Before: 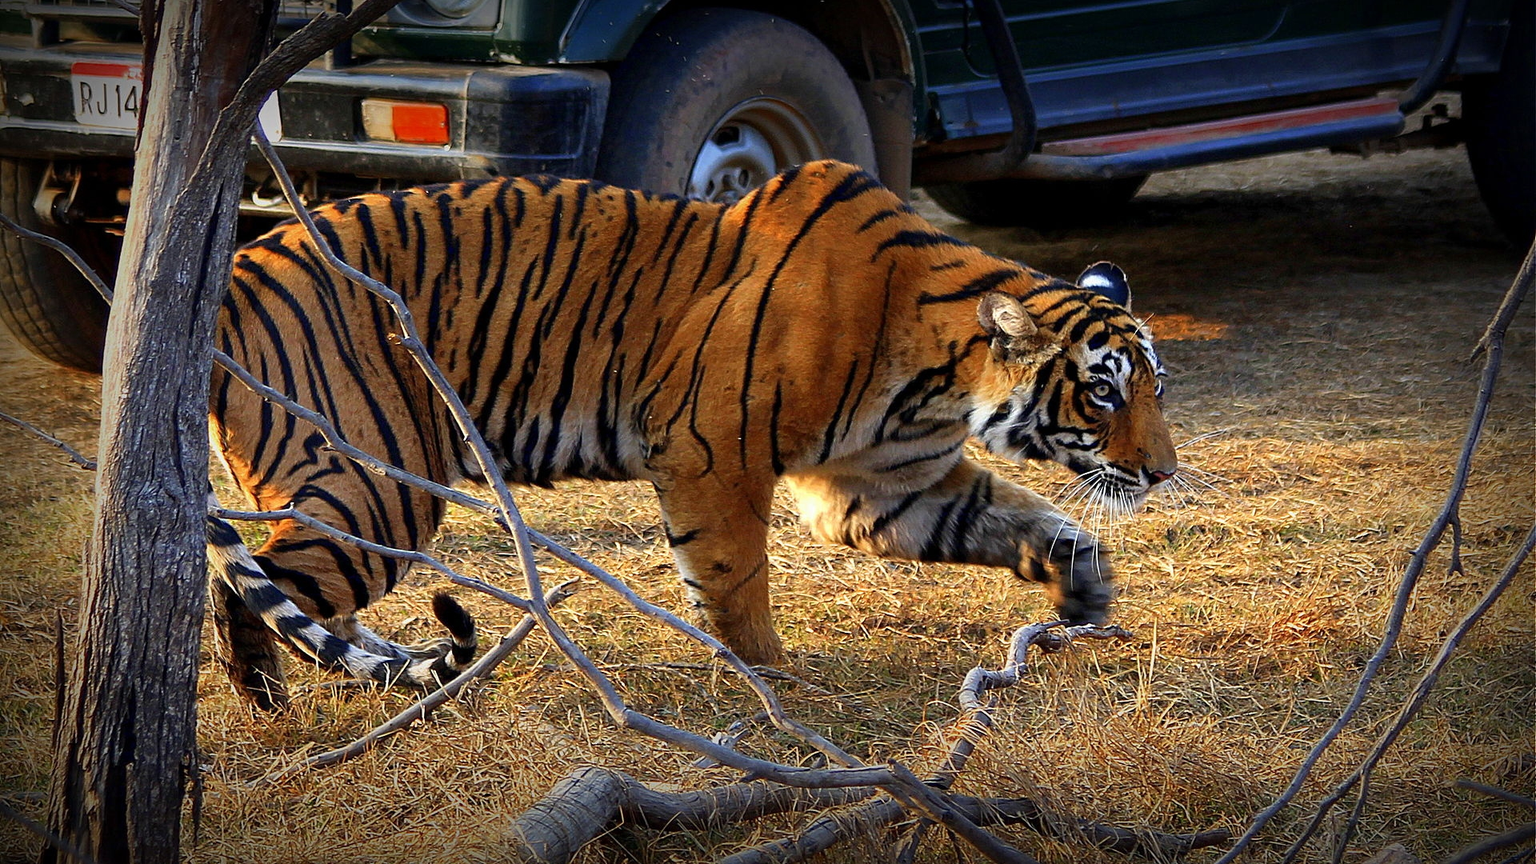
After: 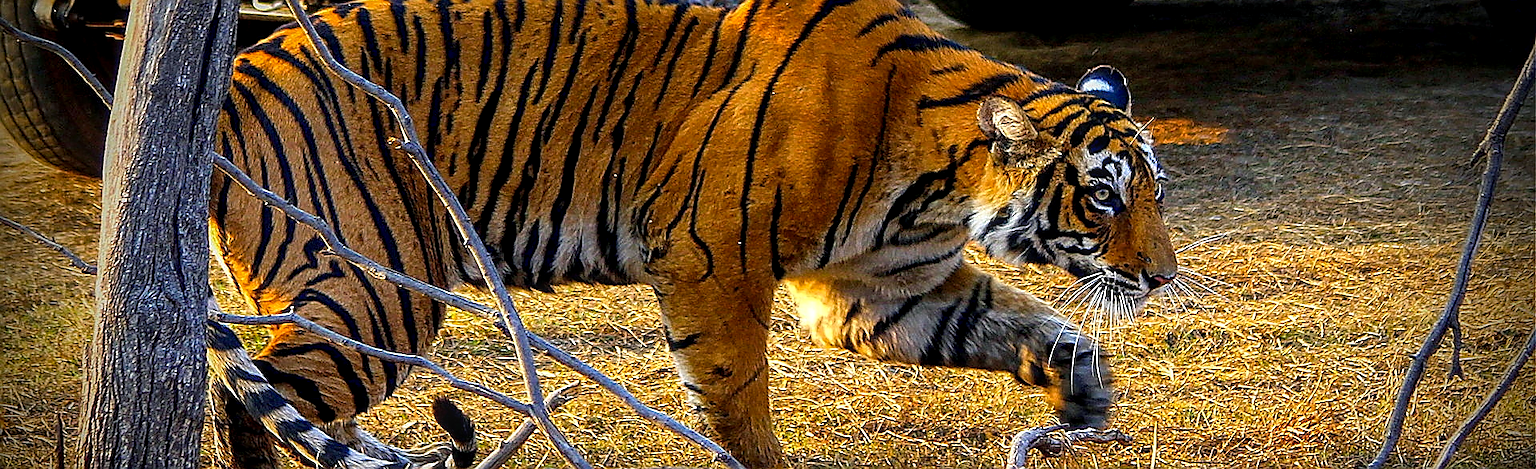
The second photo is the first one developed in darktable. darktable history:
color balance rgb: shadows lift › chroma 2.03%, shadows lift › hue 222.63°, linear chroma grading › global chroma 24.341%, perceptual saturation grading › global saturation 0.804%, global vibrance 20%
local contrast: highlights 61%, detail 143%, midtone range 0.421
crop and rotate: top 22.746%, bottom 22.892%
sharpen: radius 1.356, amount 1.232, threshold 0.734
